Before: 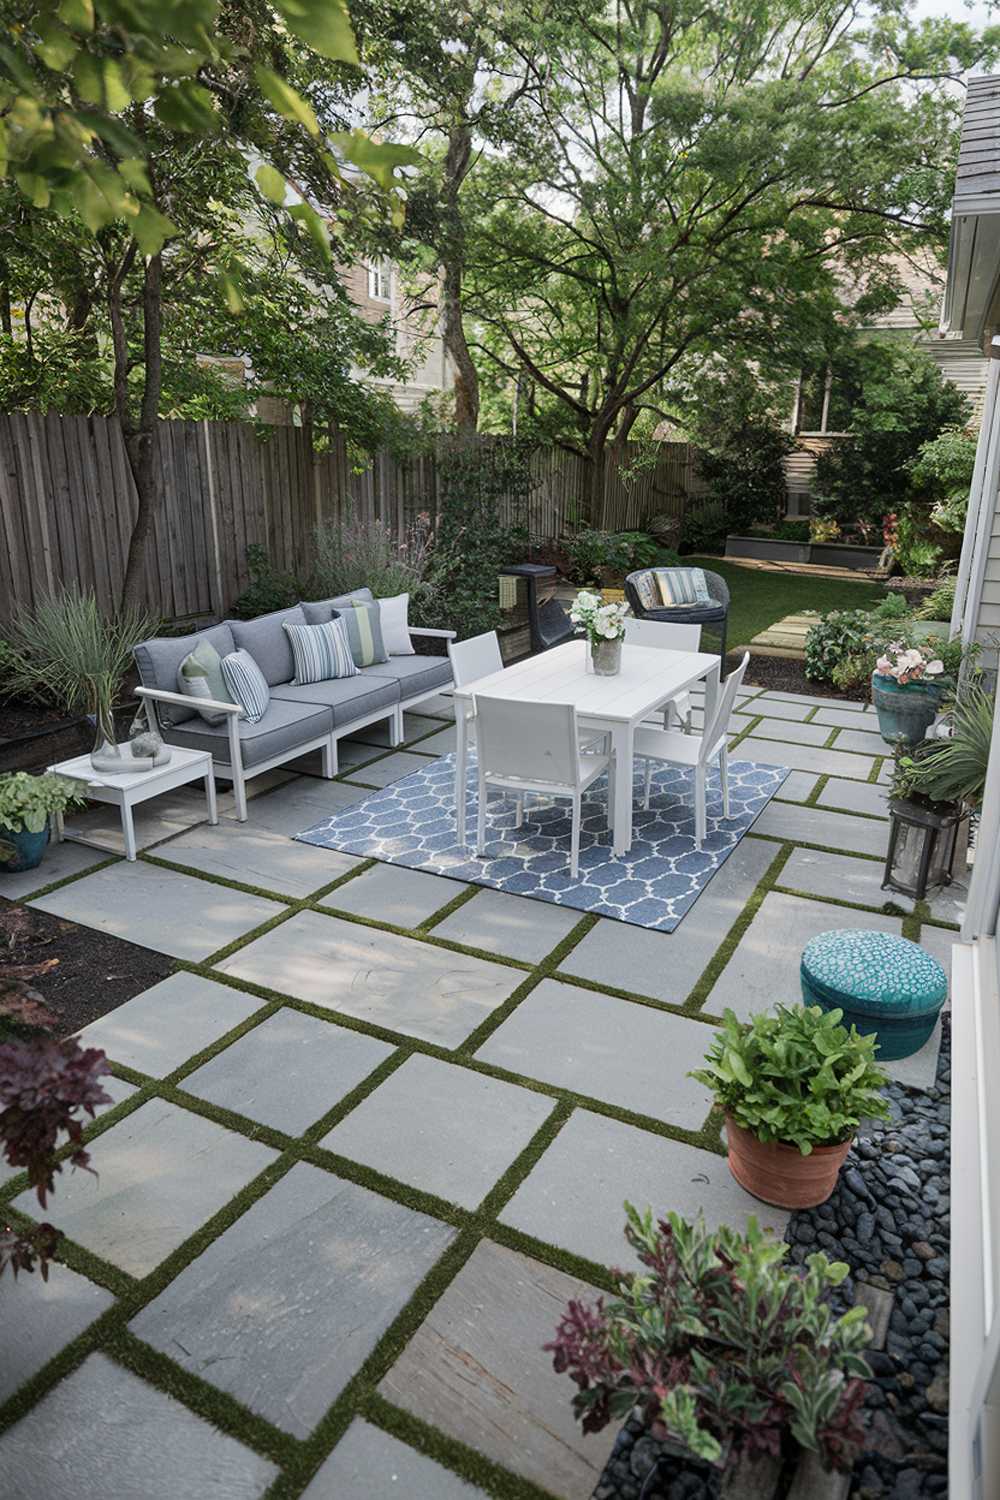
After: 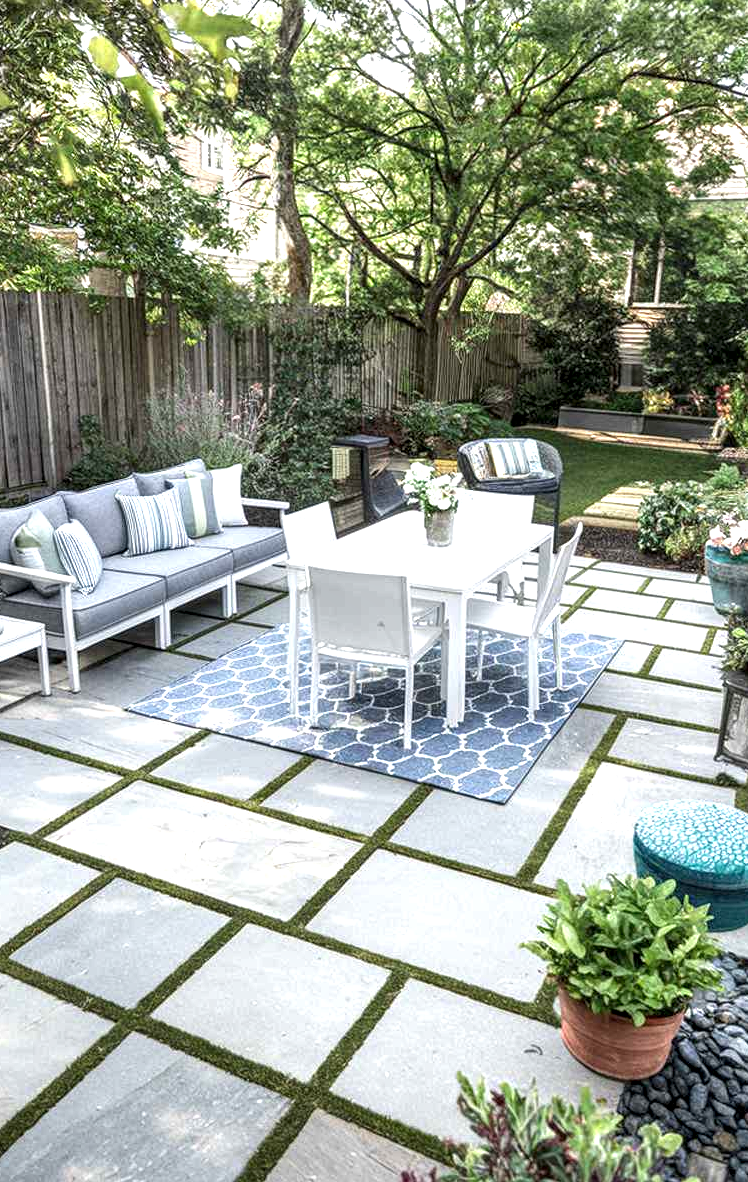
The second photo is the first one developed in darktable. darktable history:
exposure: black level correction 0, exposure 1.1 EV, compensate exposure bias true, compensate highlight preservation false
local contrast: highlights 25%, detail 150%
crop: left 16.768%, top 8.653%, right 8.362%, bottom 12.485%
